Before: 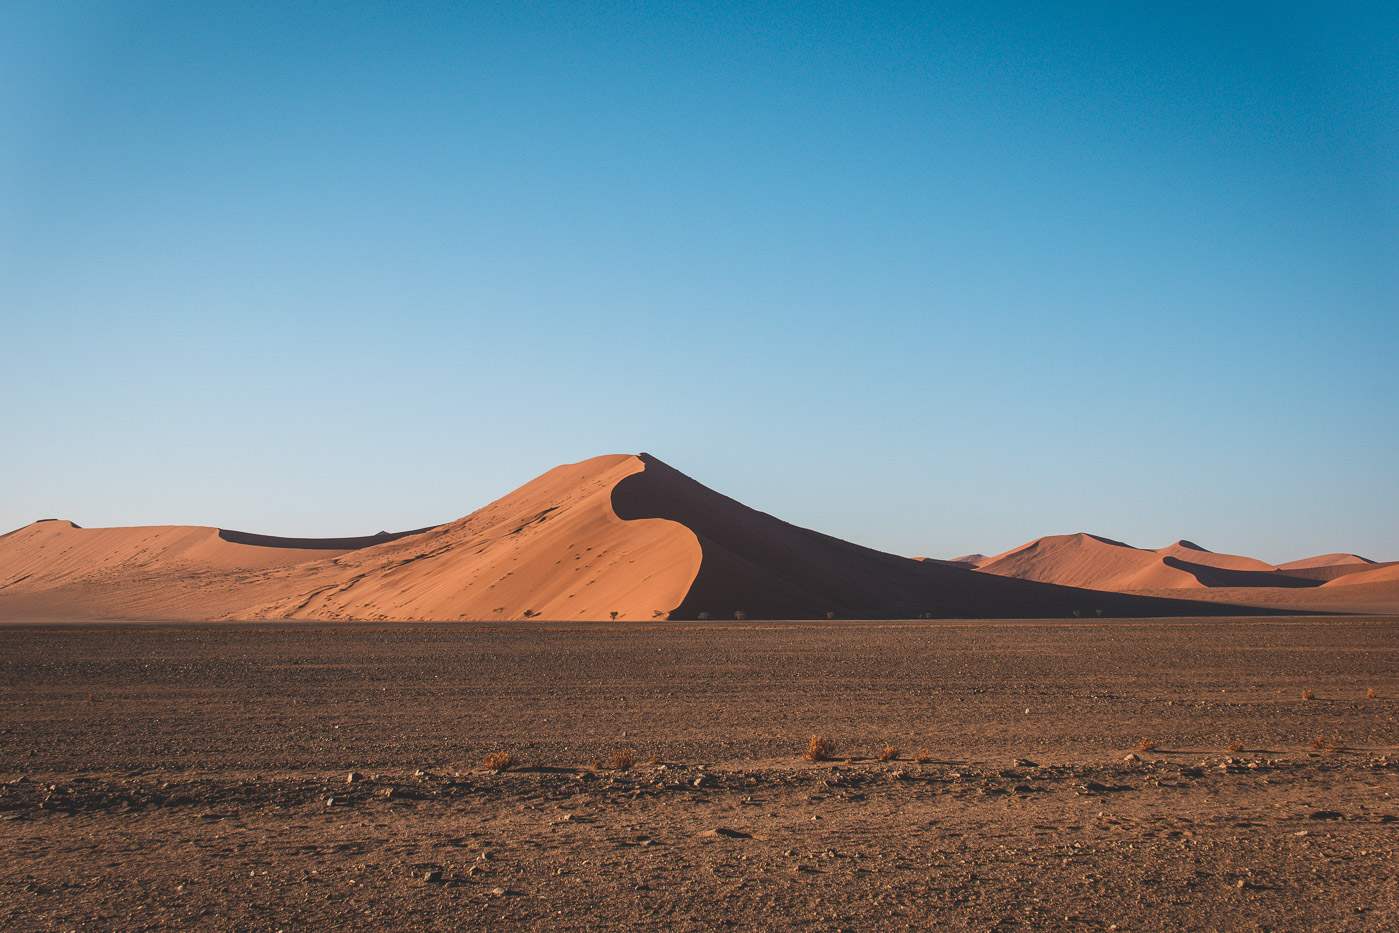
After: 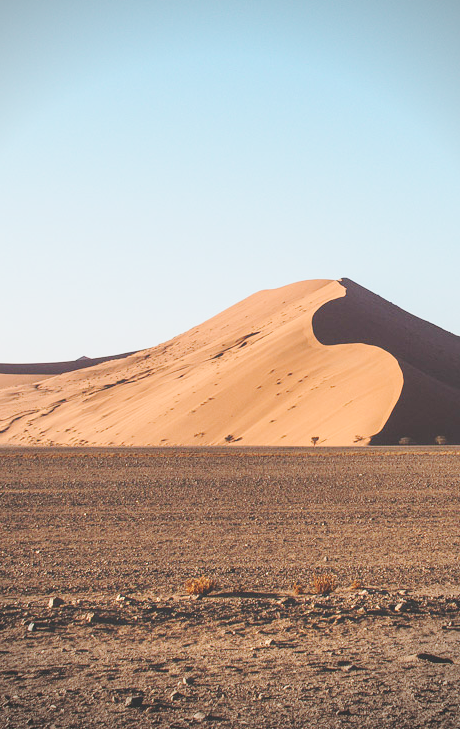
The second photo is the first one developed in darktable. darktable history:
base curve: curves: ch0 [(0, 0.007) (0.028, 0.063) (0.121, 0.311) (0.46, 0.743) (0.859, 0.957) (1, 1)], preserve colors none
vignetting: center (-0.032, -0.044), unbound false
crop and rotate: left 21.431%, top 18.787%, right 45.63%, bottom 2.989%
